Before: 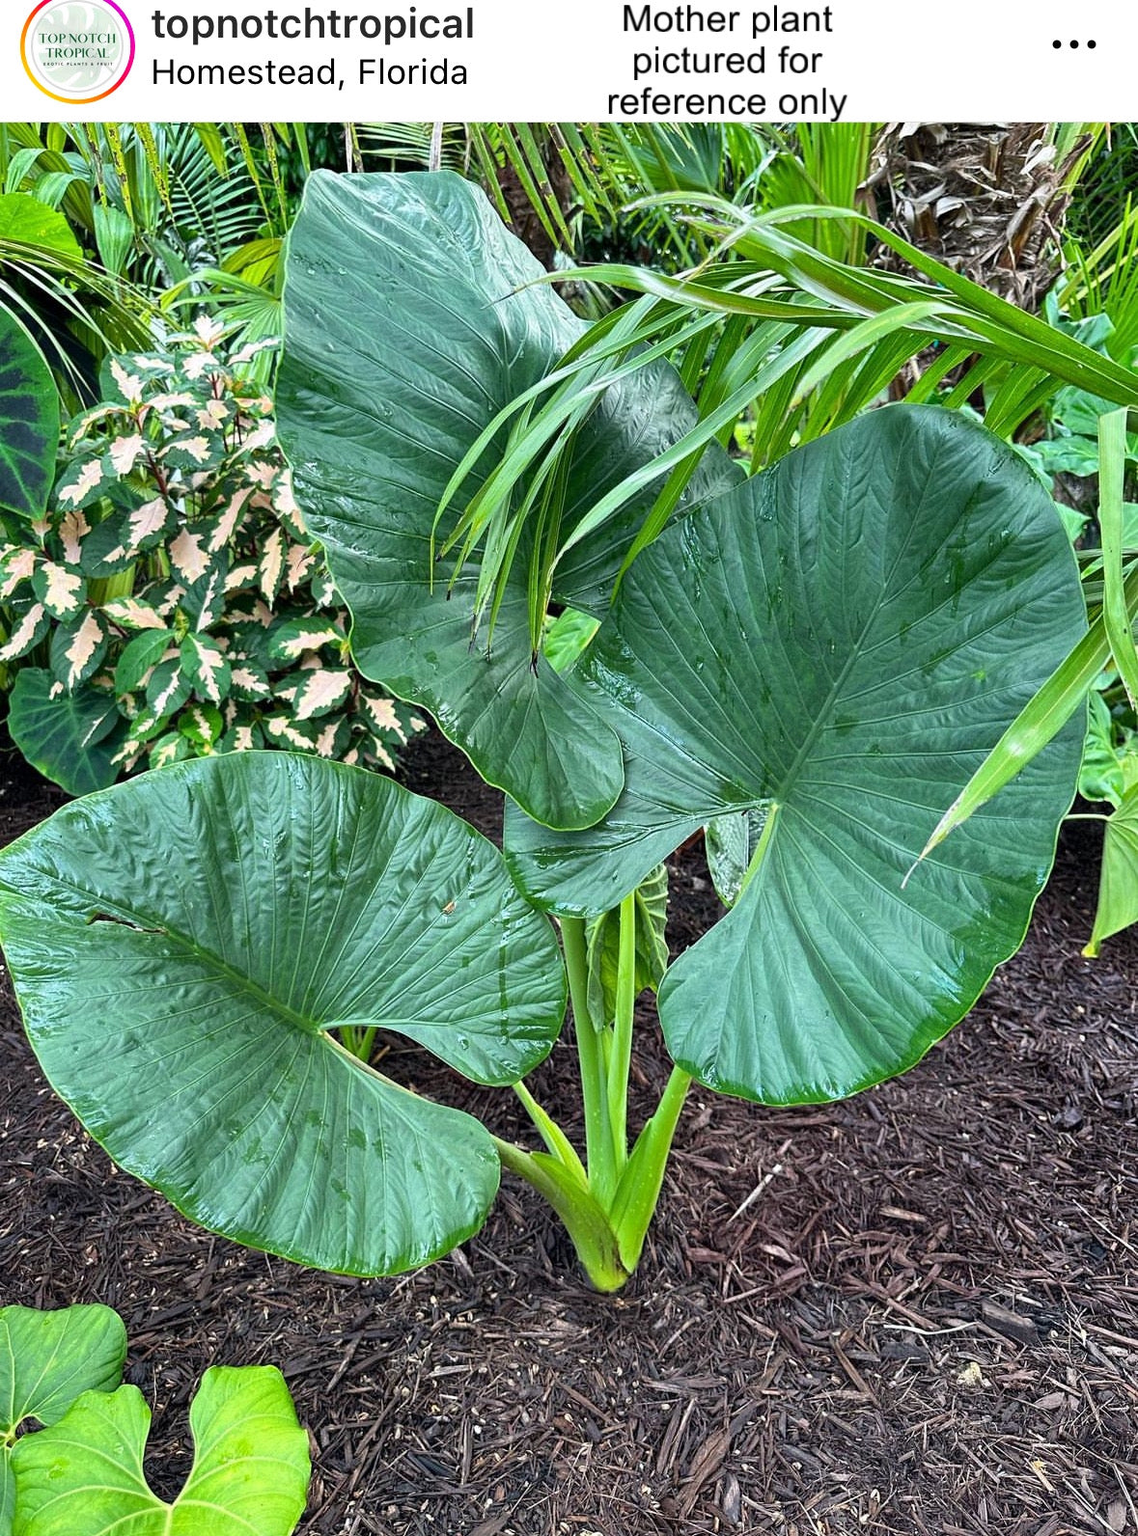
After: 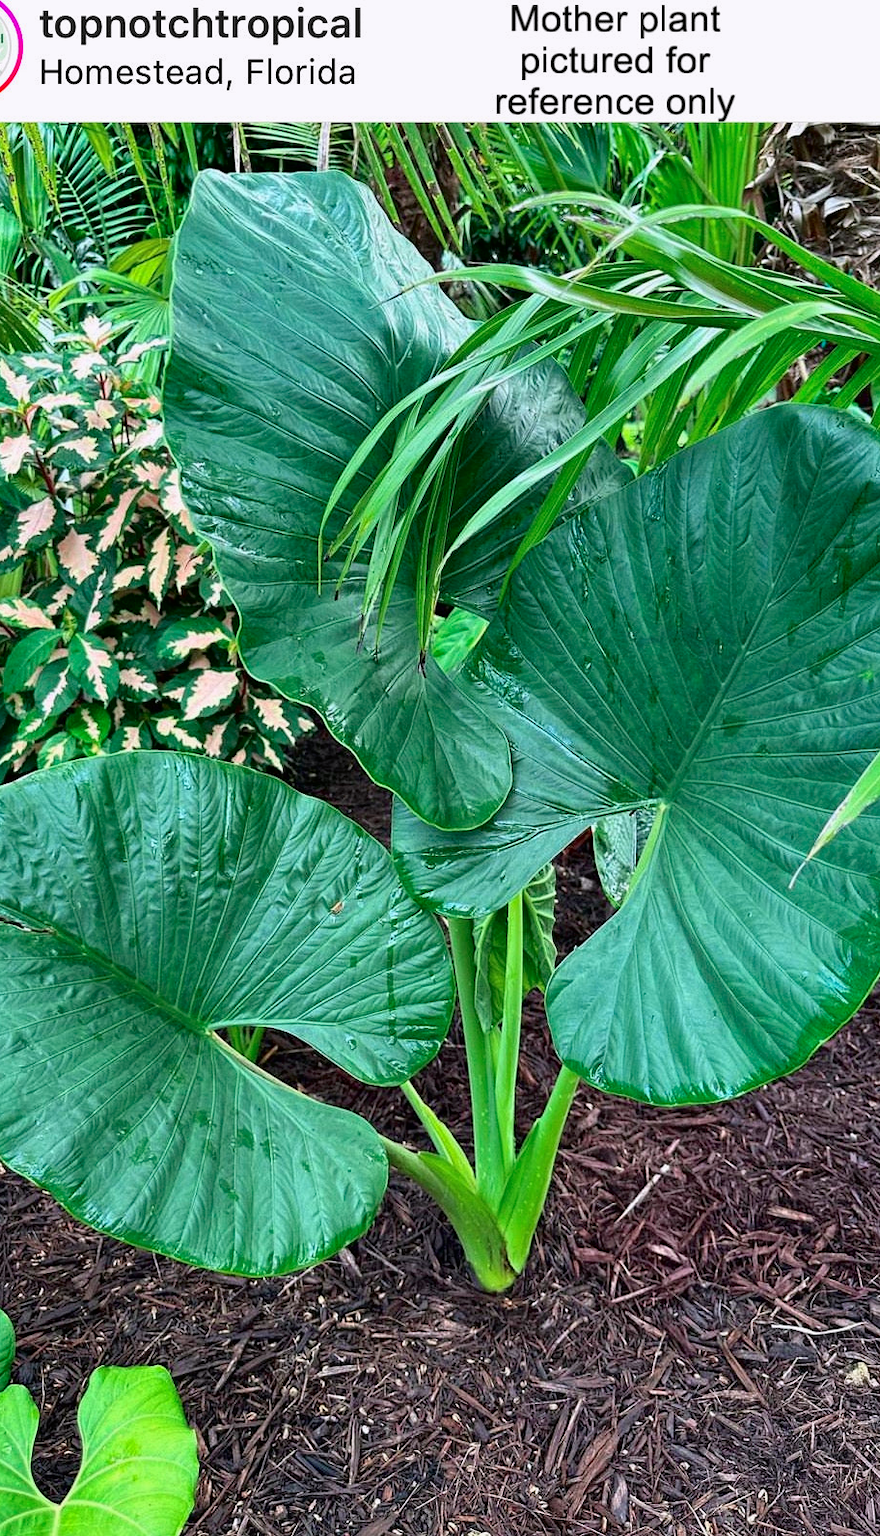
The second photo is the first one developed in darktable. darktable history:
tone curve: curves: ch0 [(0, 0) (0.059, 0.027) (0.162, 0.125) (0.304, 0.279) (0.547, 0.532) (0.828, 0.815) (1, 0.983)]; ch1 [(0, 0) (0.23, 0.166) (0.34, 0.298) (0.371, 0.334) (0.435, 0.408) (0.477, 0.469) (0.499, 0.498) (0.529, 0.544) (0.559, 0.587) (0.743, 0.798) (1, 1)]; ch2 [(0, 0) (0.431, 0.414) (0.498, 0.503) (0.524, 0.531) (0.568, 0.567) (0.6, 0.597) (0.643, 0.631) (0.74, 0.721) (1, 1)], color space Lab, independent channels, preserve colors none
white balance: red 1.004, blue 1.024
crop: left 9.88%, right 12.664%
contrast brightness saturation: contrast -0.02, brightness -0.01, saturation 0.03
